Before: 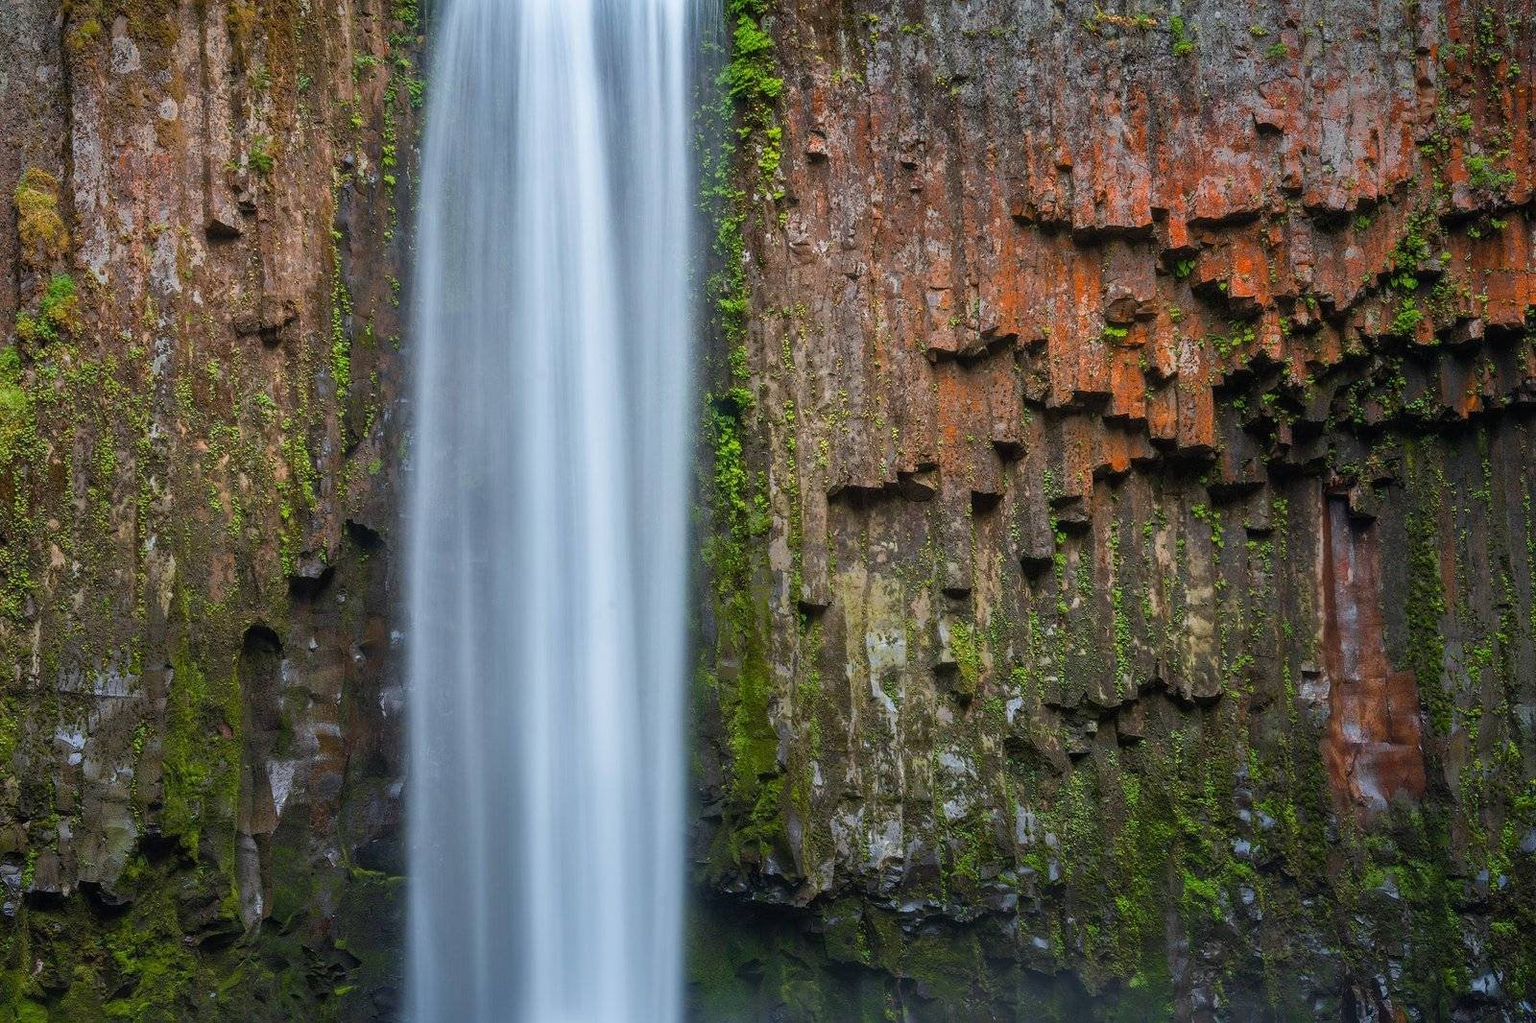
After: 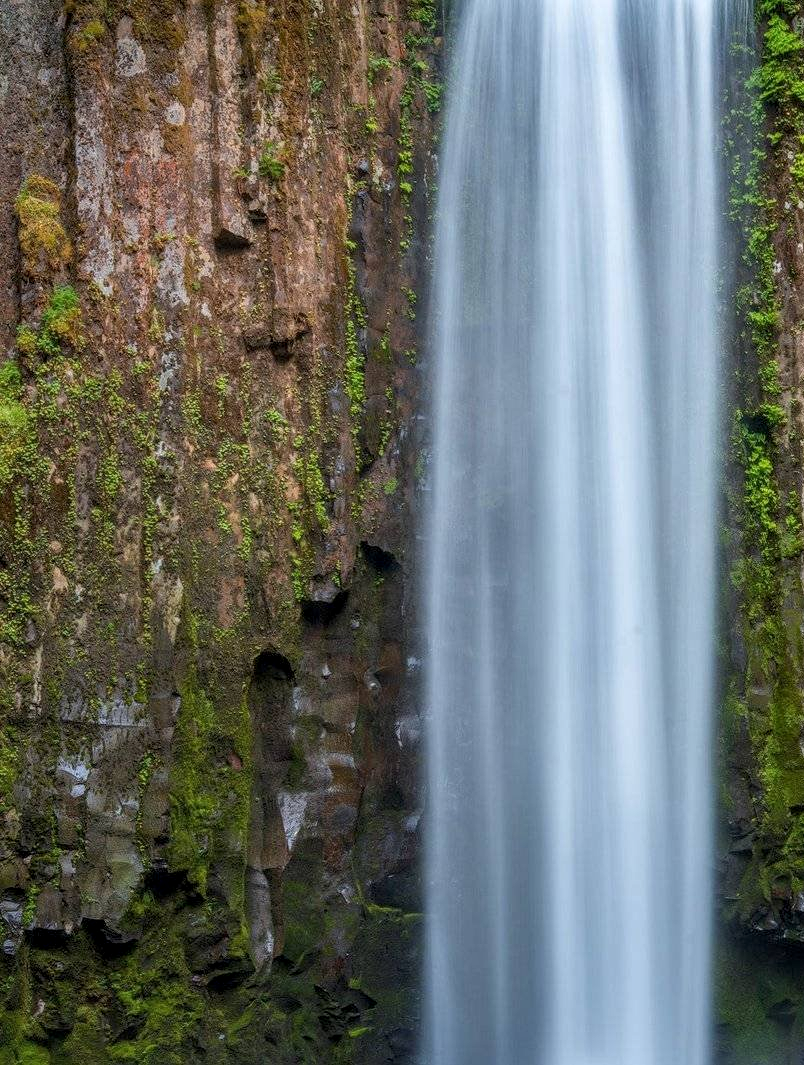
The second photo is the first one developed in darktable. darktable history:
local contrast: on, module defaults
crop and rotate: left 0.038%, top 0%, right 49.651%
